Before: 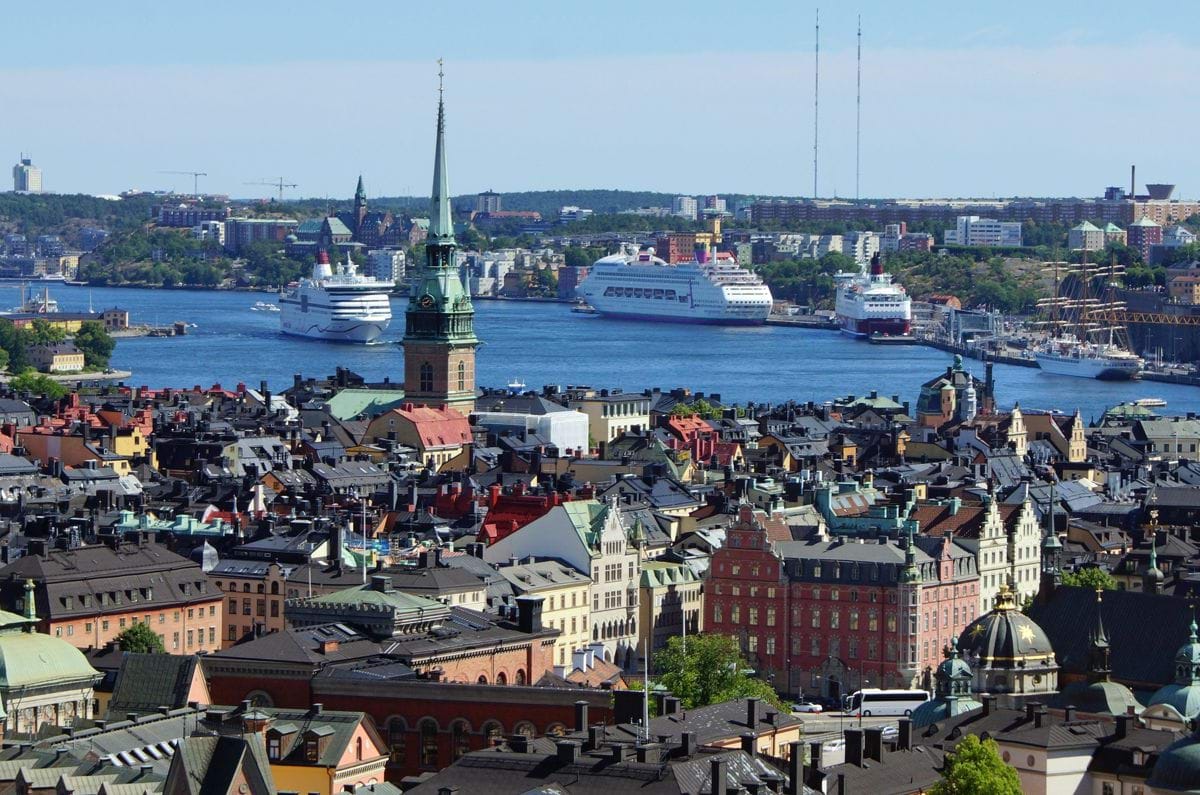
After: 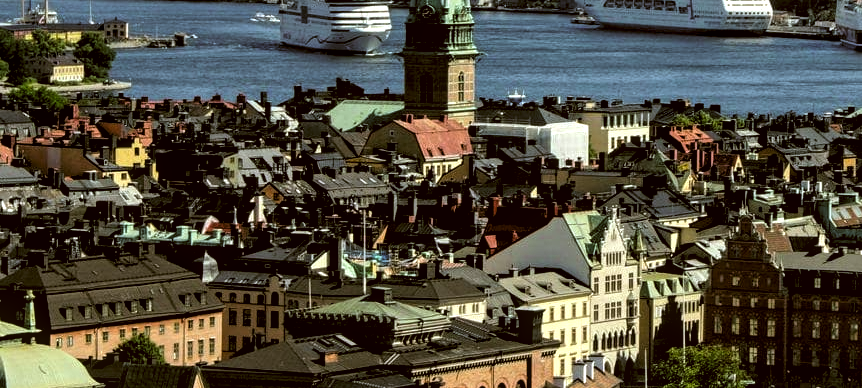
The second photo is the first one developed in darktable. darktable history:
crop: top 36.441%, right 28.085%, bottom 14.634%
local contrast: on, module defaults
levels: levels [0.182, 0.542, 0.902]
color correction: highlights a* -1.69, highlights b* 10.51, shadows a* 0.459, shadows b* 19.32
